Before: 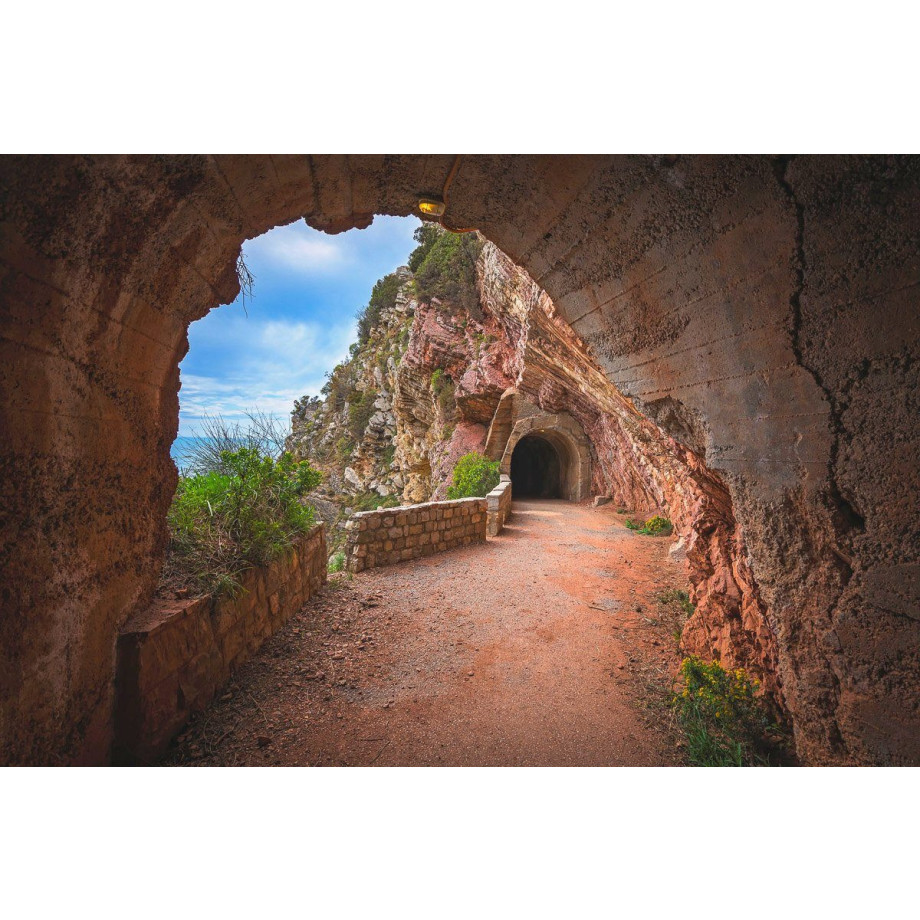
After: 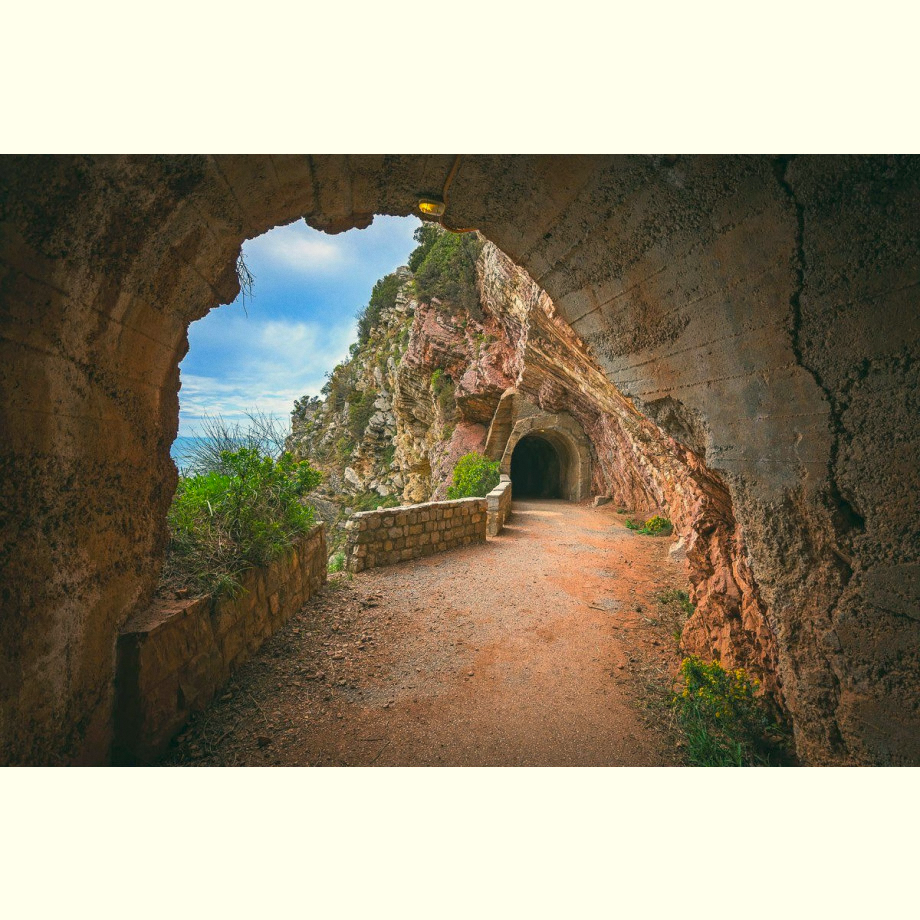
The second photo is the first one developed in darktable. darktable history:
color correction: highlights a* -0.482, highlights b* 9.48, shadows a* -9.48, shadows b* 0.803
grain: coarseness 0.09 ISO, strength 10%
